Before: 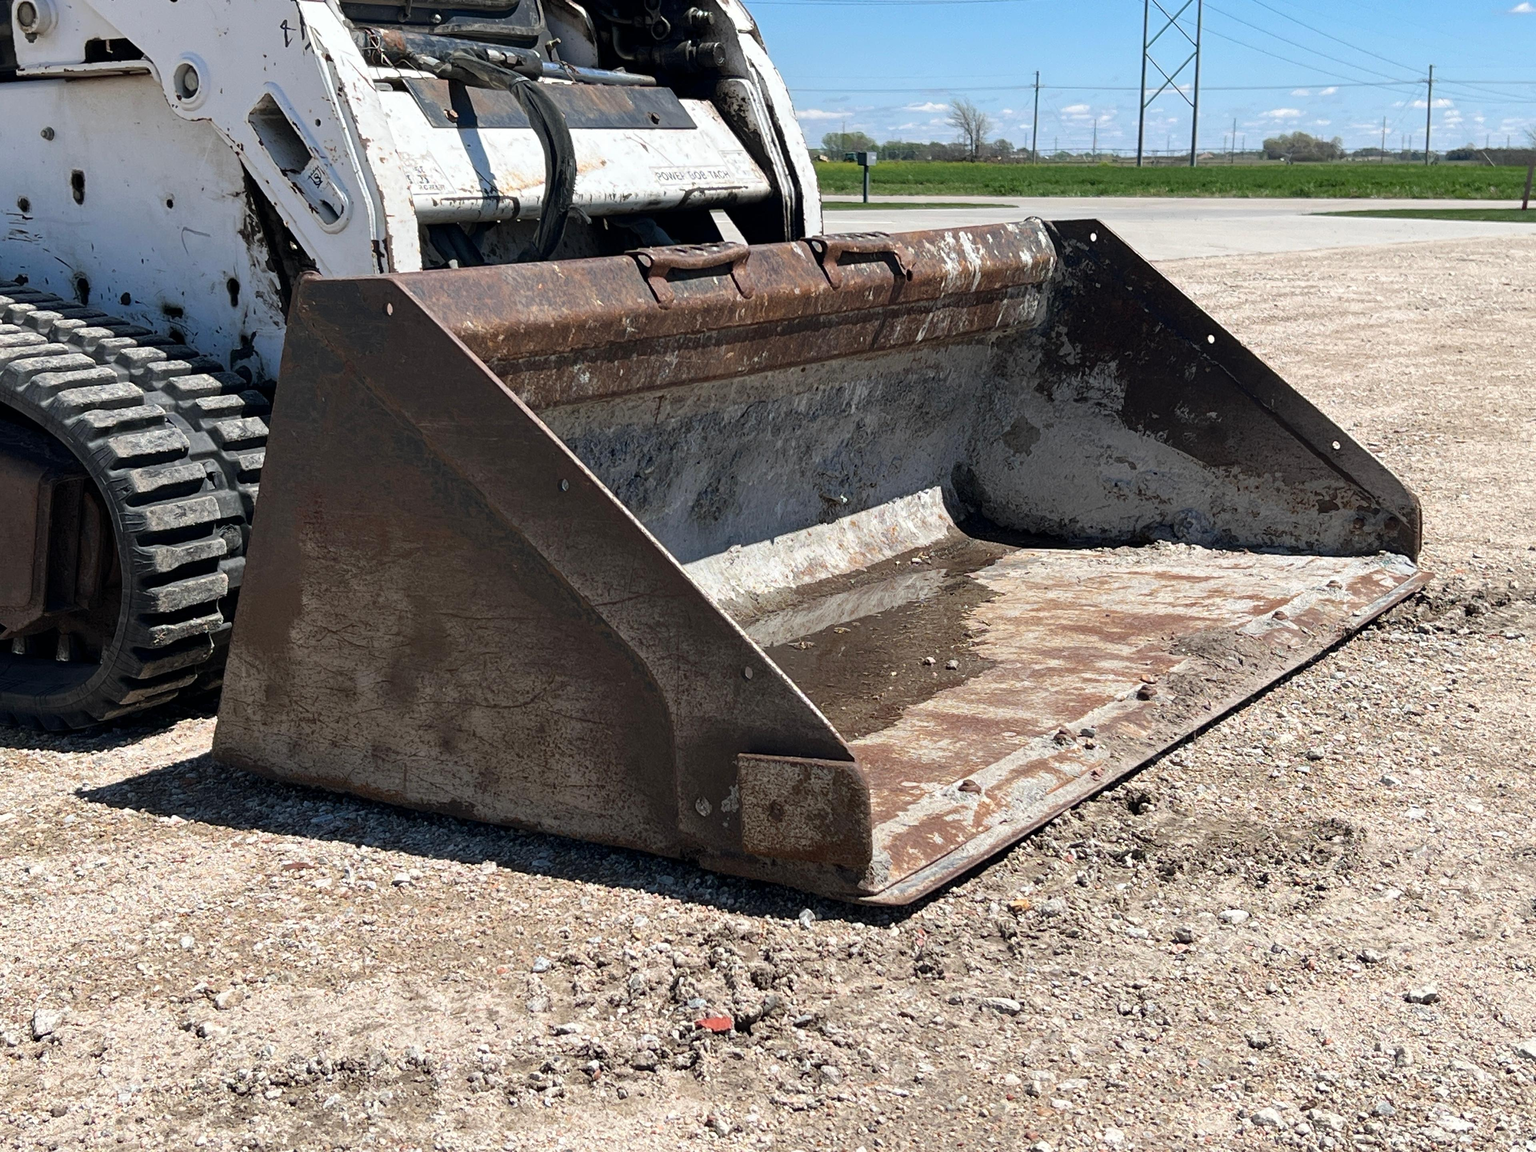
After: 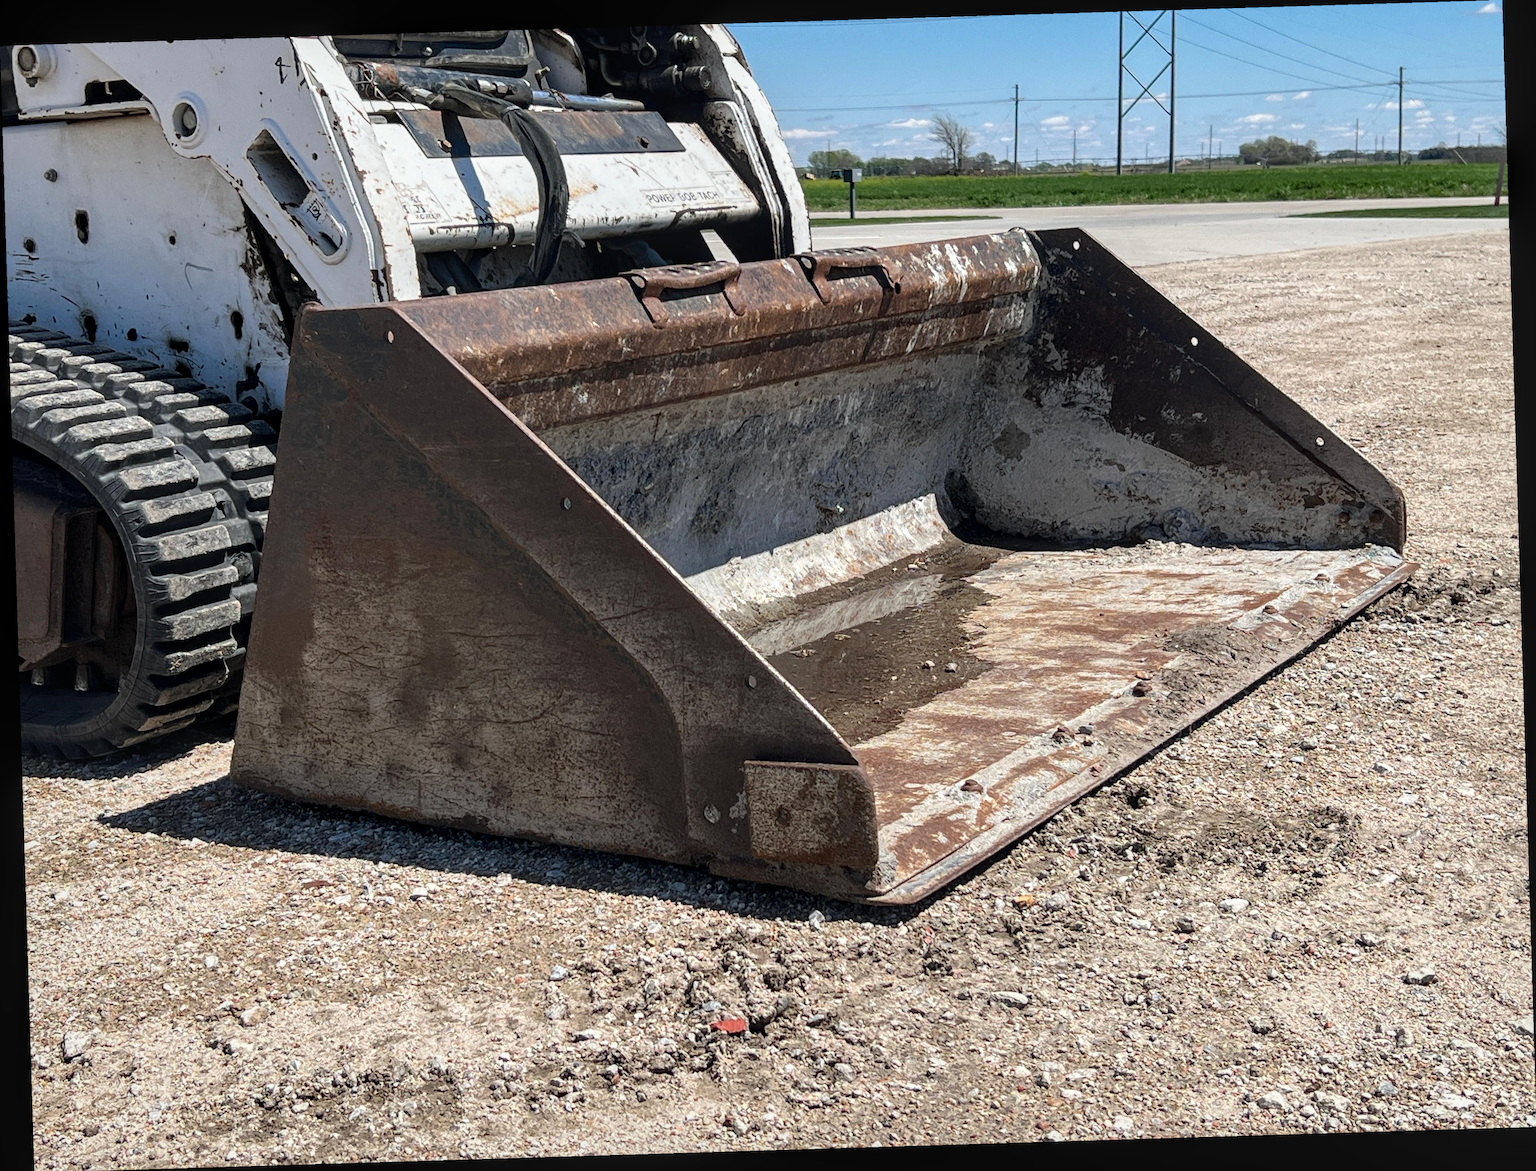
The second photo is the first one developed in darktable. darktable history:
local contrast: on, module defaults
rotate and perspective: rotation -1.75°, automatic cropping off
